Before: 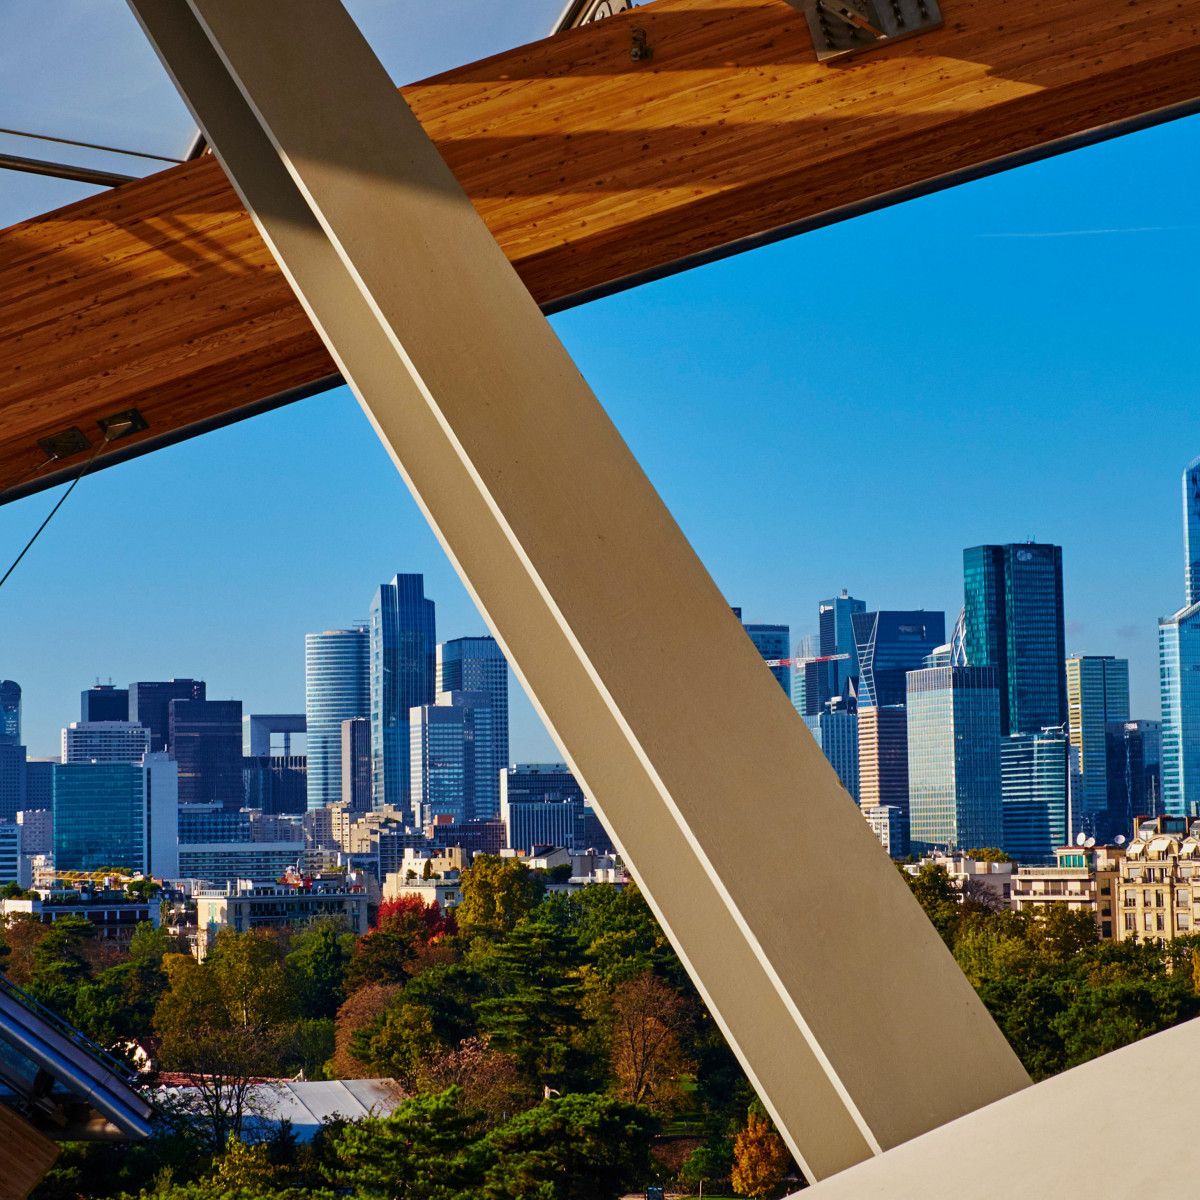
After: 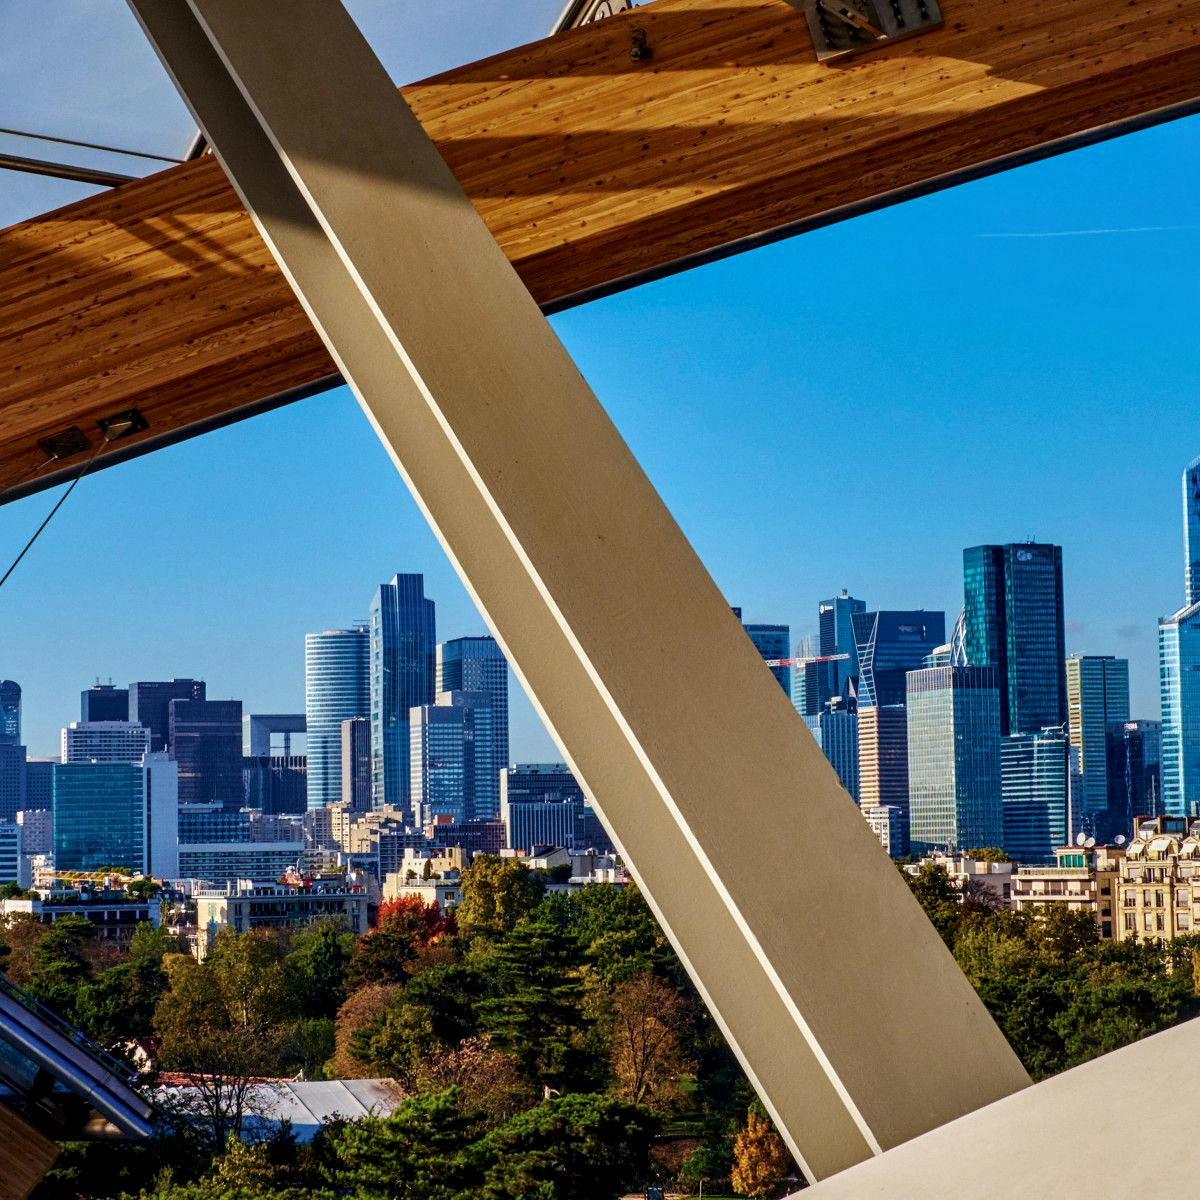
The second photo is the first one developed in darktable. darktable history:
local contrast: highlights 61%, detail 143%, midtone range 0.428
color zones: curves: ch0 [(0, 0.558) (0.143, 0.548) (0.286, 0.447) (0.429, 0.259) (0.571, 0.5) (0.714, 0.5) (0.857, 0.593) (1, 0.558)]; ch1 [(0, 0.543) (0.01, 0.544) (0.12, 0.492) (0.248, 0.458) (0.5, 0.534) (0.748, 0.5) (0.99, 0.469) (1, 0.543)]; ch2 [(0, 0.507) (0.143, 0.522) (0.286, 0.505) (0.429, 0.5) (0.571, 0.5) (0.714, 0.5) (0.857, 0.5) (1, 0.507)]
